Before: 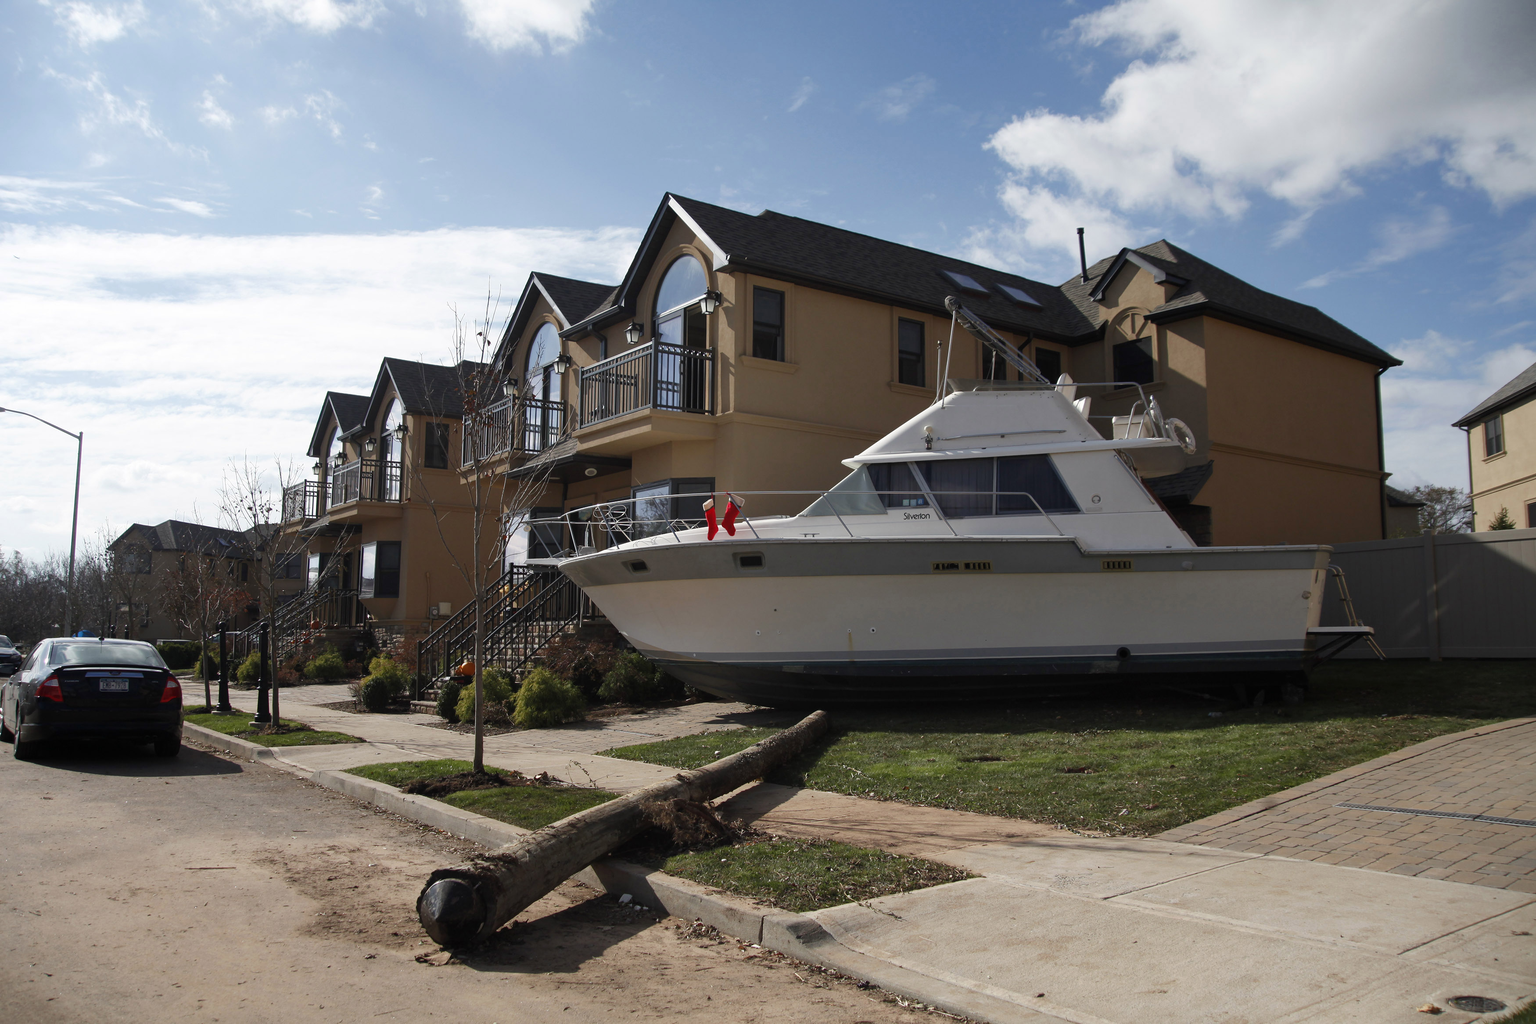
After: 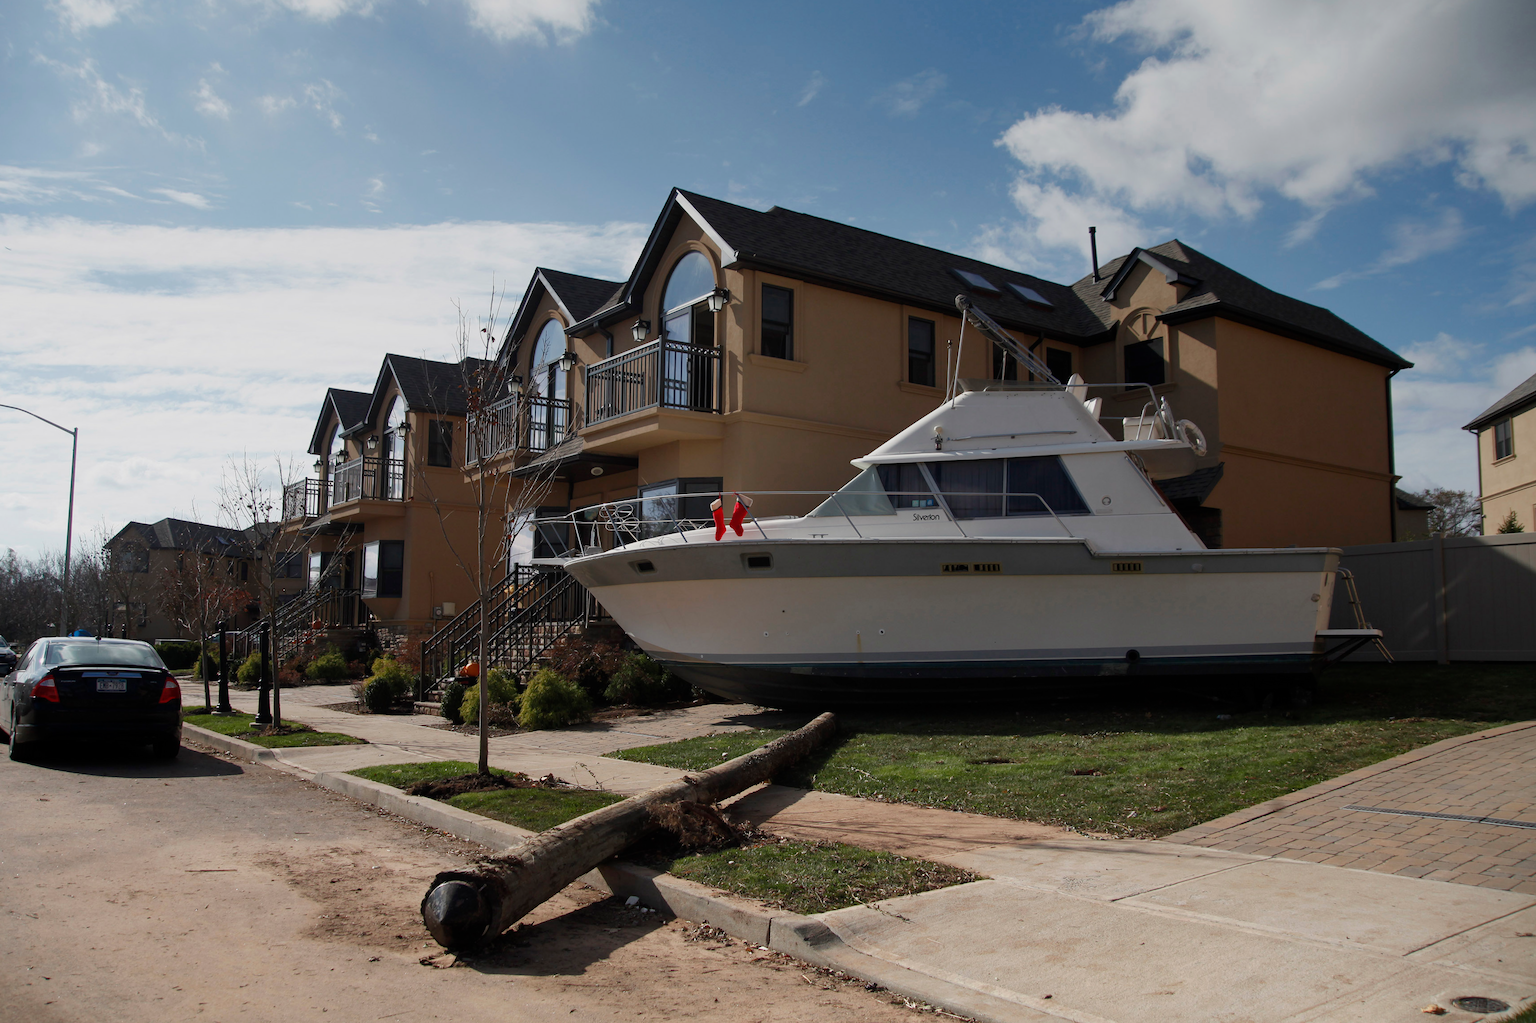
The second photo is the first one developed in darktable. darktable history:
graduated density: rotation -0.352°, offset 57.64
rotate and perspective: rotation 0.174°, lens shift (vertical) 0.013, lens shift (horizontal) 0.019, shear 0.001, automatic cropping original format, crop left 0.007, crop right 0.991, crop top 0.016, crop bottom 0.997
